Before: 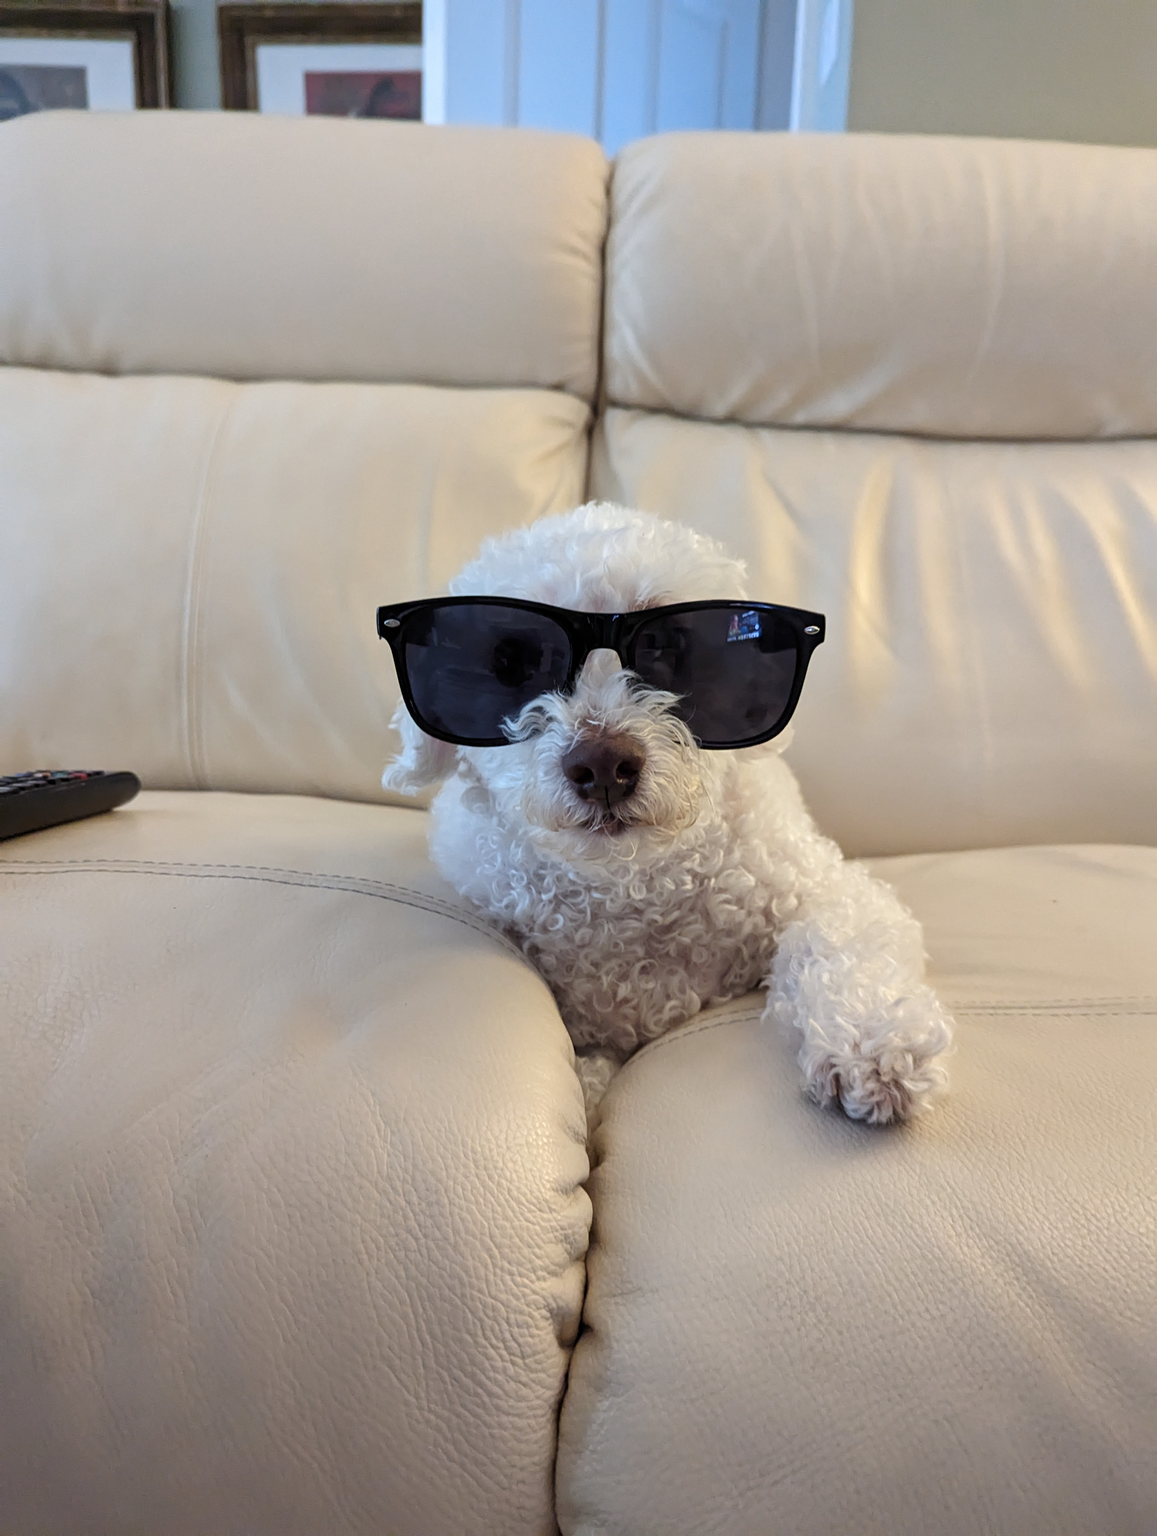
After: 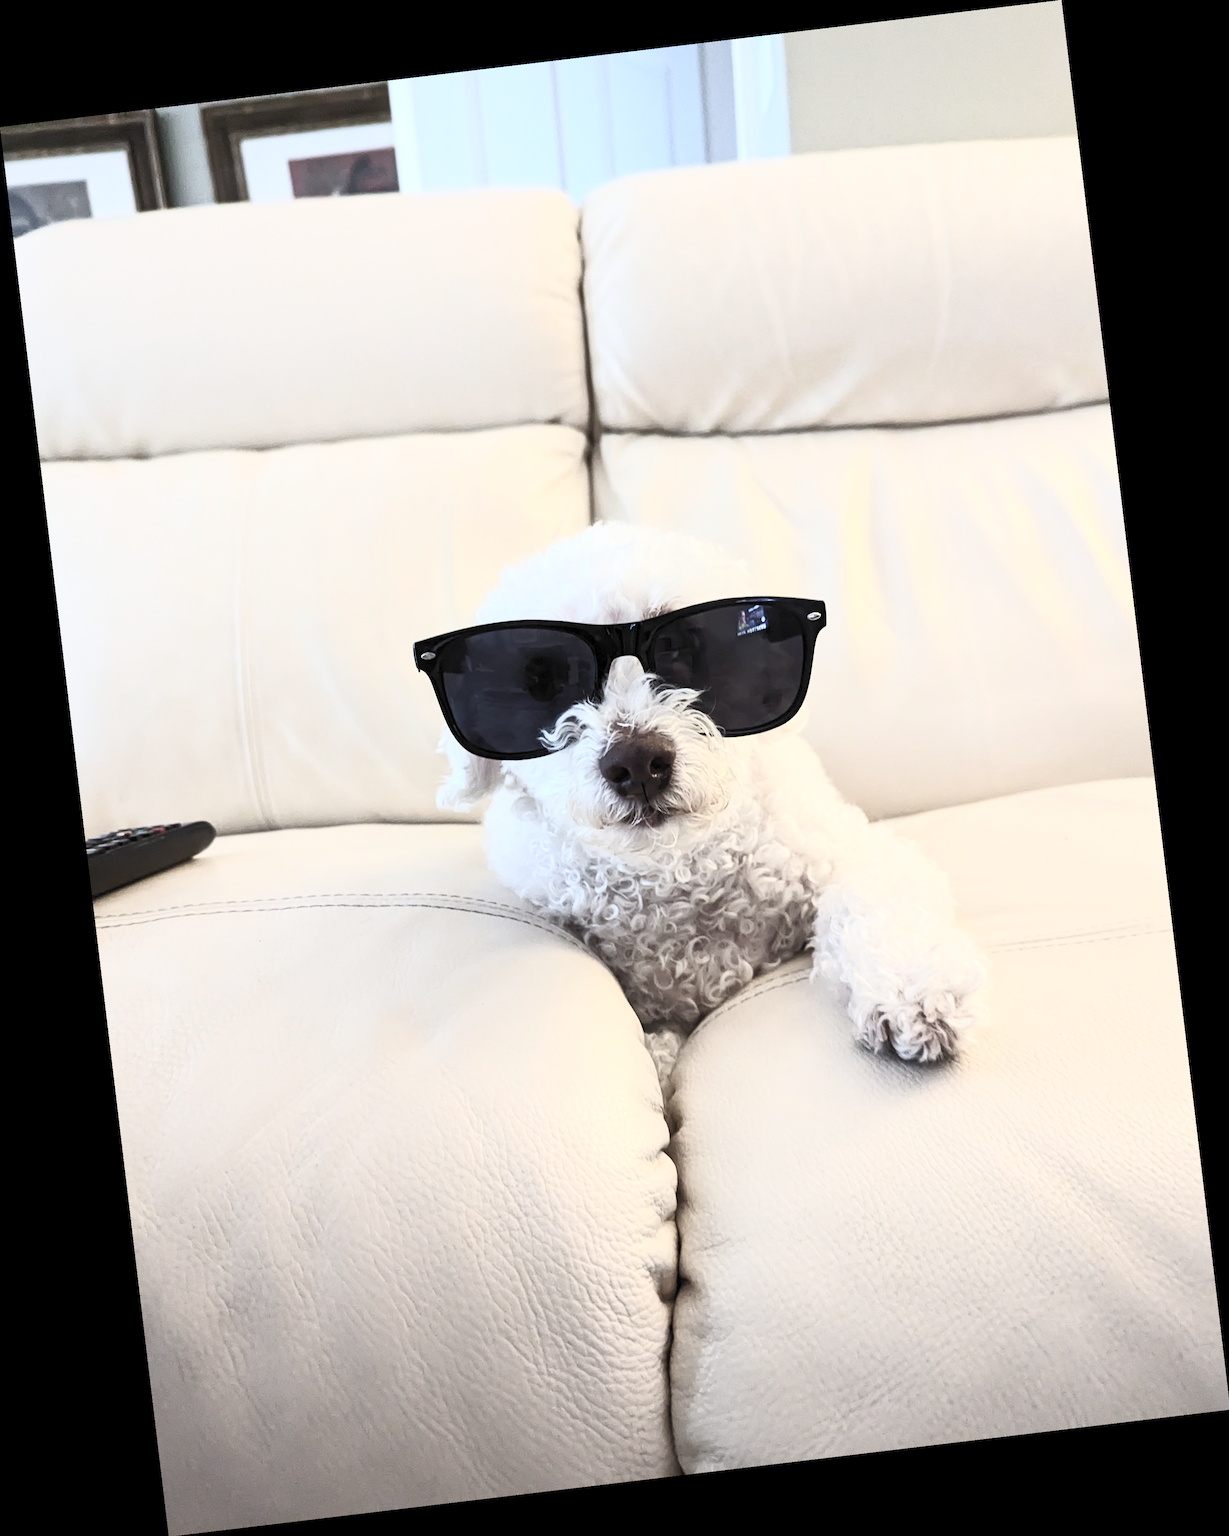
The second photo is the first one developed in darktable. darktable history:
rotate and perspective: rotation -6.83°, automatic cropping off
contrast brightness saturation: contrast 0.57, brightness 0.57, saturation -0.34
